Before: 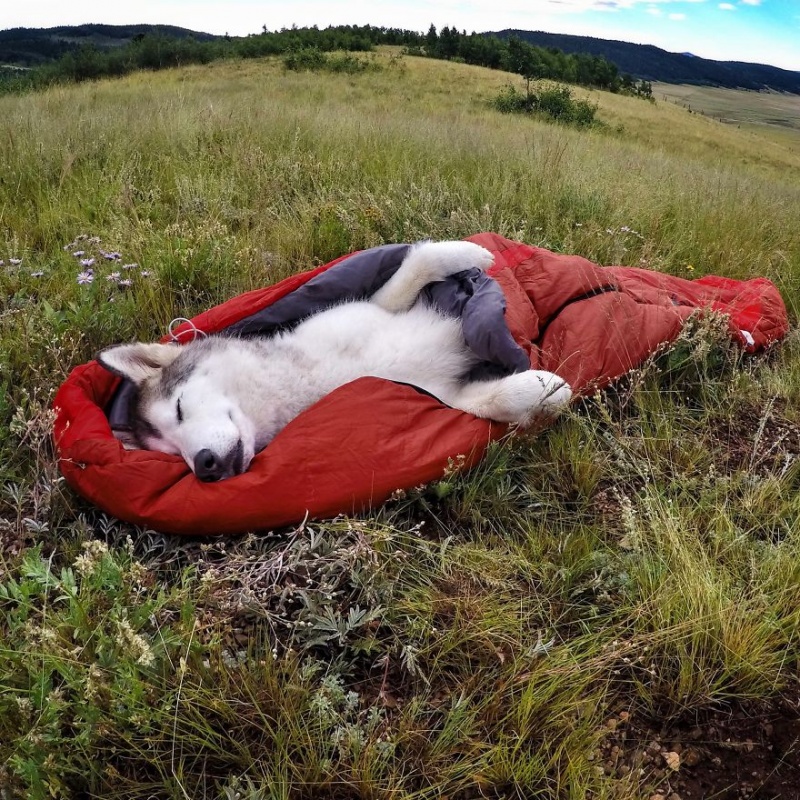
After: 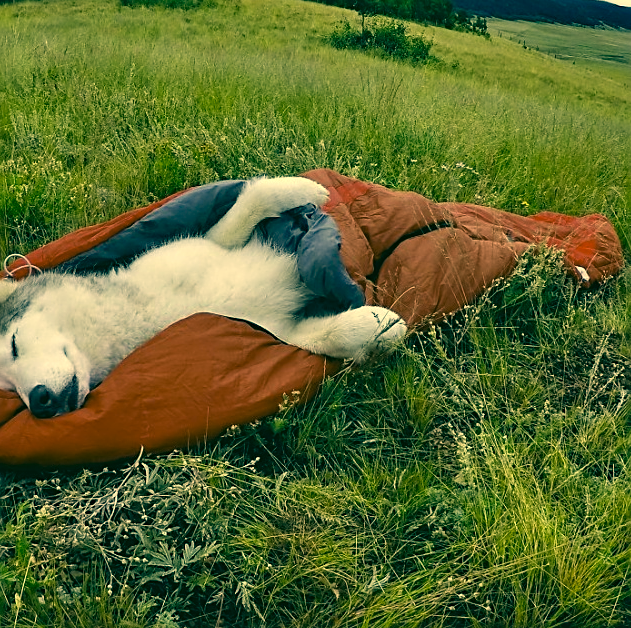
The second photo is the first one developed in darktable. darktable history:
sharpen: on, module defaults
crop and rotate: left 20.664%, top 8.085%, right 0.427%, bottom 13.31%
color correction: highlights a* 2.22, highlights b* 34.7, shadows a* -36, shadows b* -5.84
